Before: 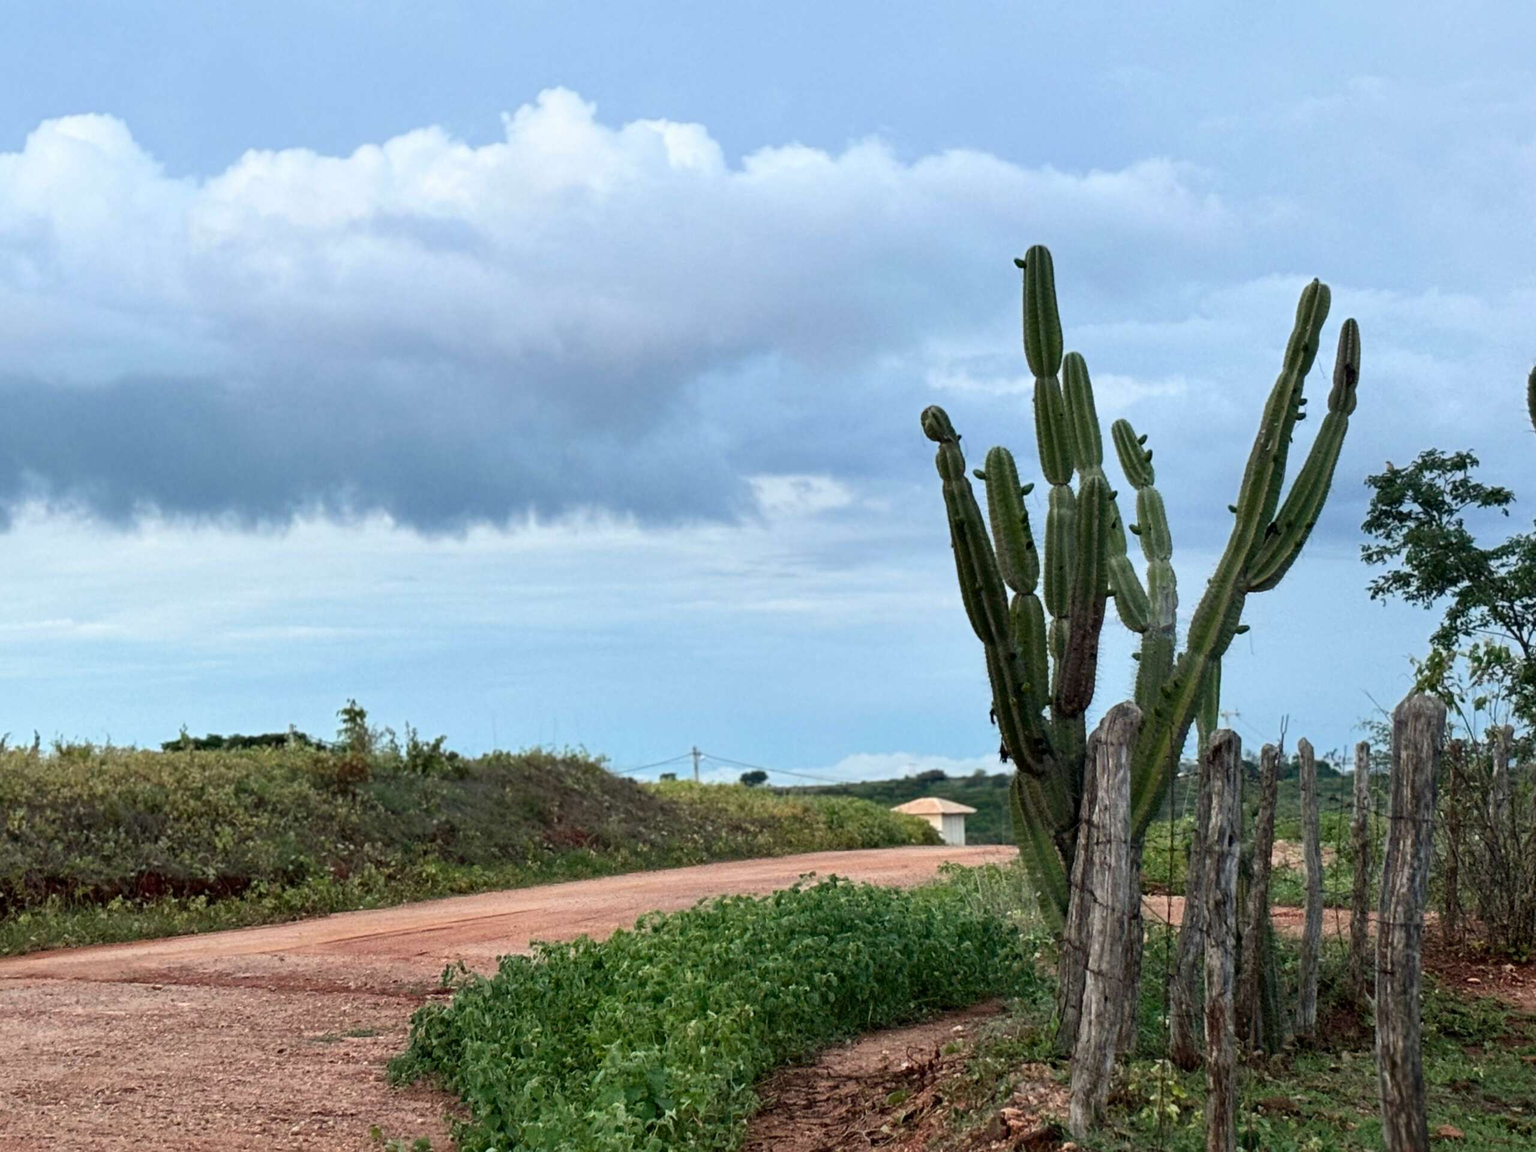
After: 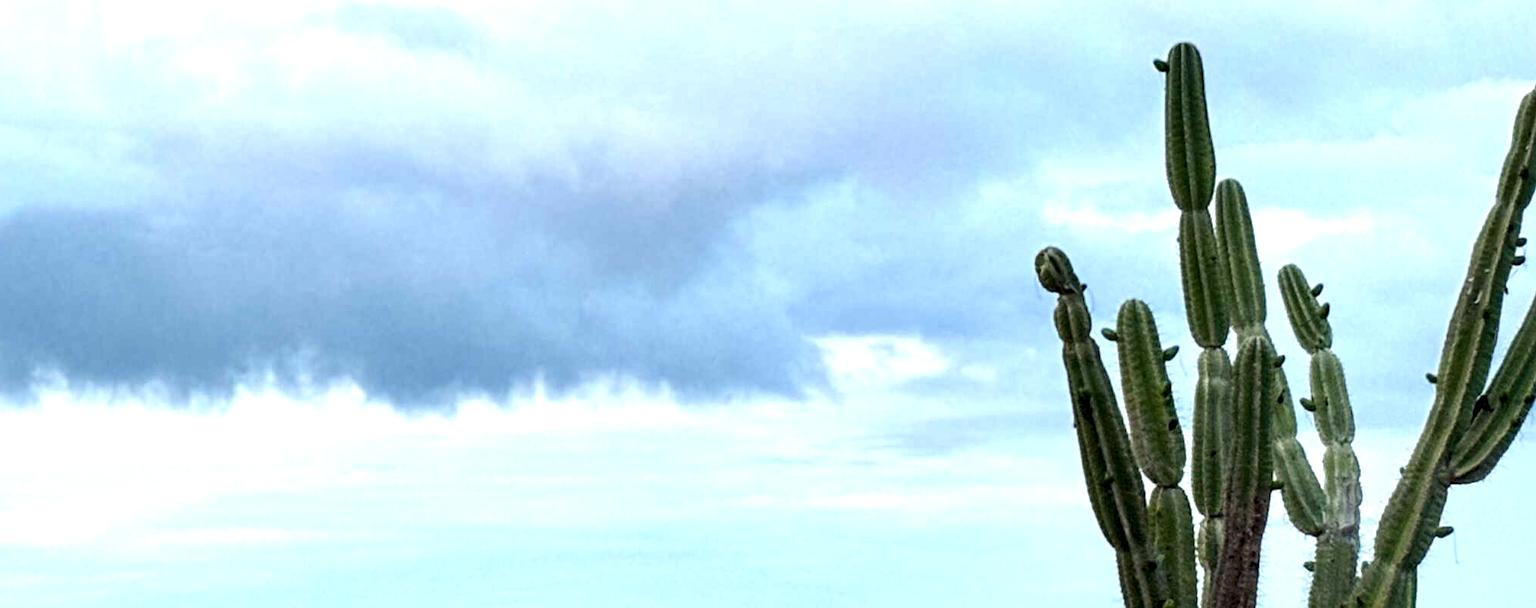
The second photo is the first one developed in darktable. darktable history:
crop: left 7.036%, top 18.398%, right 14.379%, bottom 40.043%
exposure: black level correction 0, exposure 0.7 EV, compensate exposure bias true, compensate highlight preservation false
local contrast: detail 135%, midtone range 0.75
